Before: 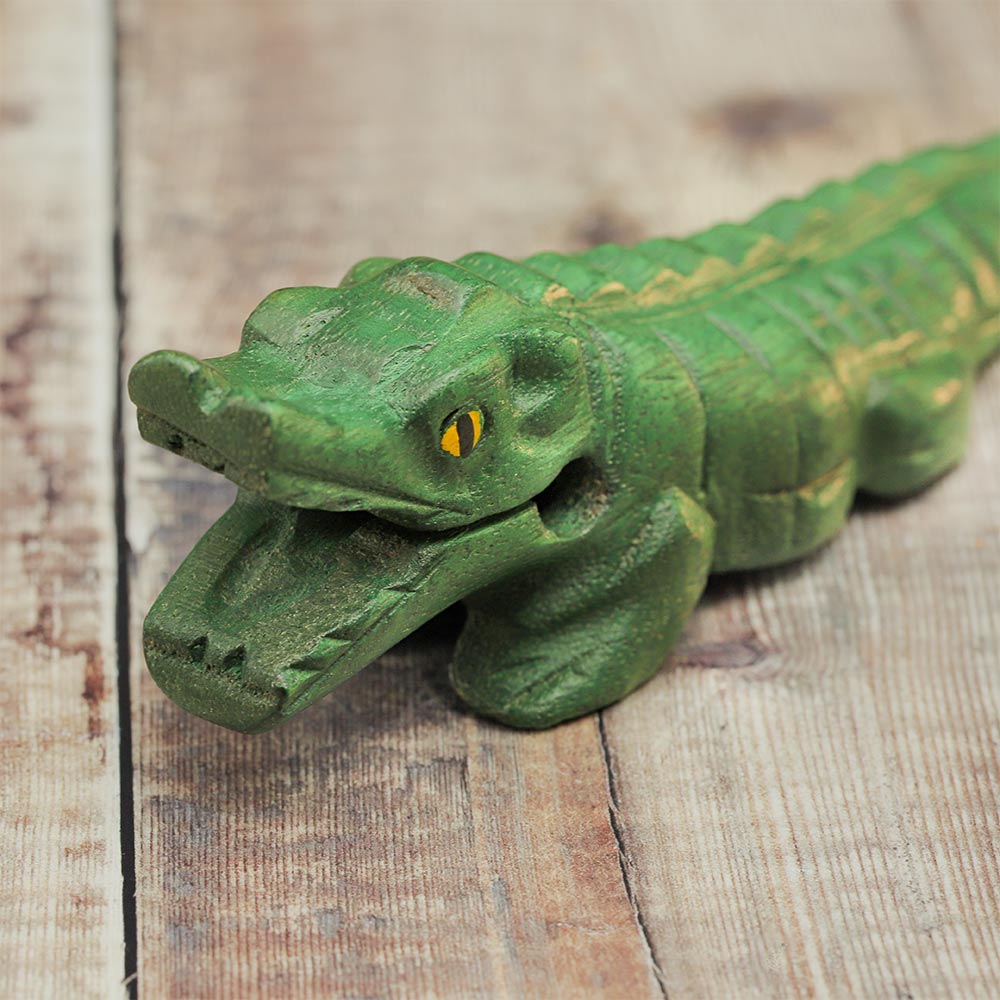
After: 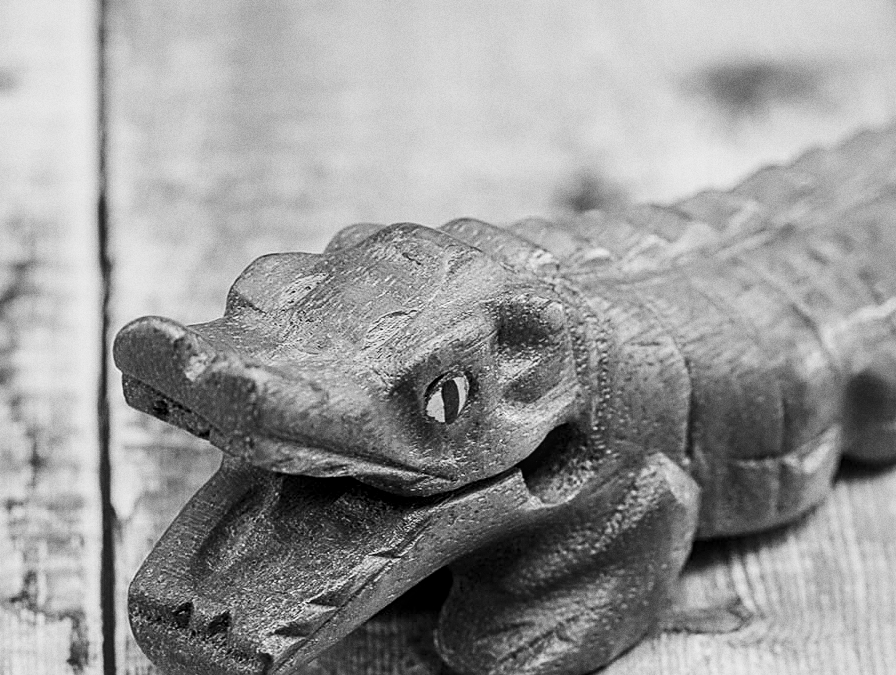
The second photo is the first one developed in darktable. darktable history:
grain: on, module defaults
monochrome: a 32, b 64, size 2.3
crop: left 1.509%, top 3.452%, right 7.696%, bottom 28.452%
local contrast: on, module defaults
color balance: lift [1, 1.011, 0.999, 0.989], gamma [1.109, 1.045, 1.039, 0.955], gain [0.917, 0.936, 0.952, 1.064], contrast 2.32%, contrast fulcrum 19%, output saturation 101%
color zones: curves: ch1 [(0.113, 0.438) (0.75, 0.5)]; ch2 [(0.12, 0.526) (0.75, 0.5)]
sharpen: on, module defaults
contrast brightness saturation: contrast 0.28
